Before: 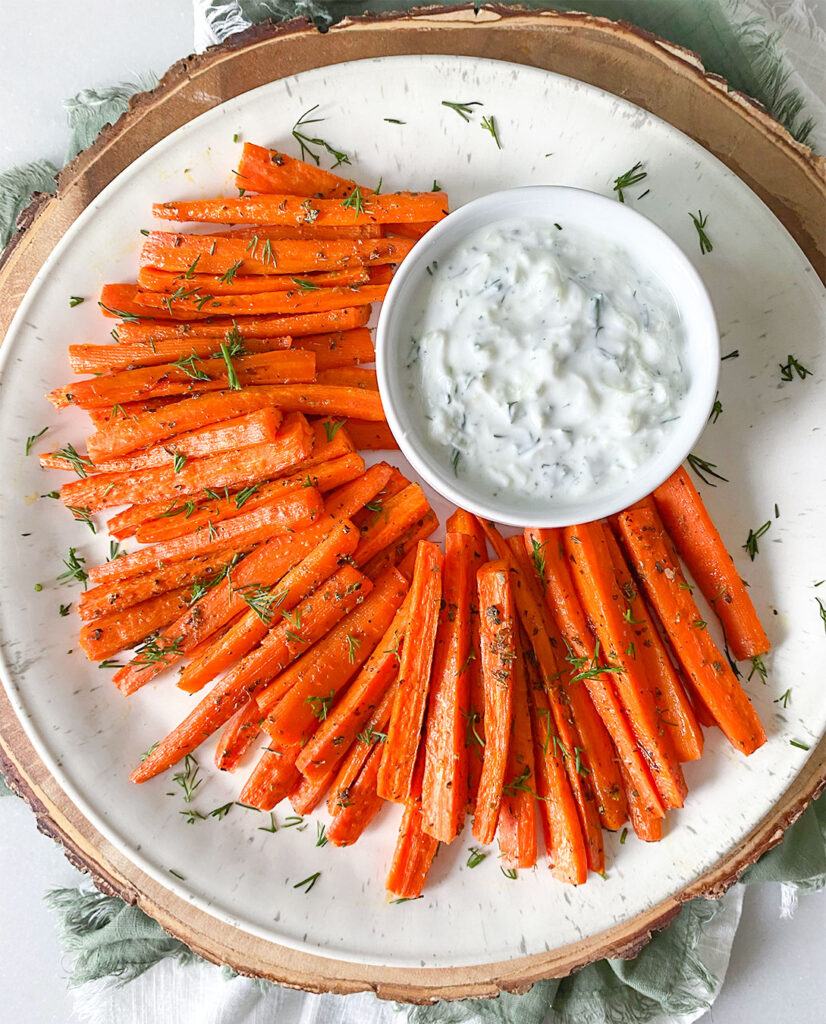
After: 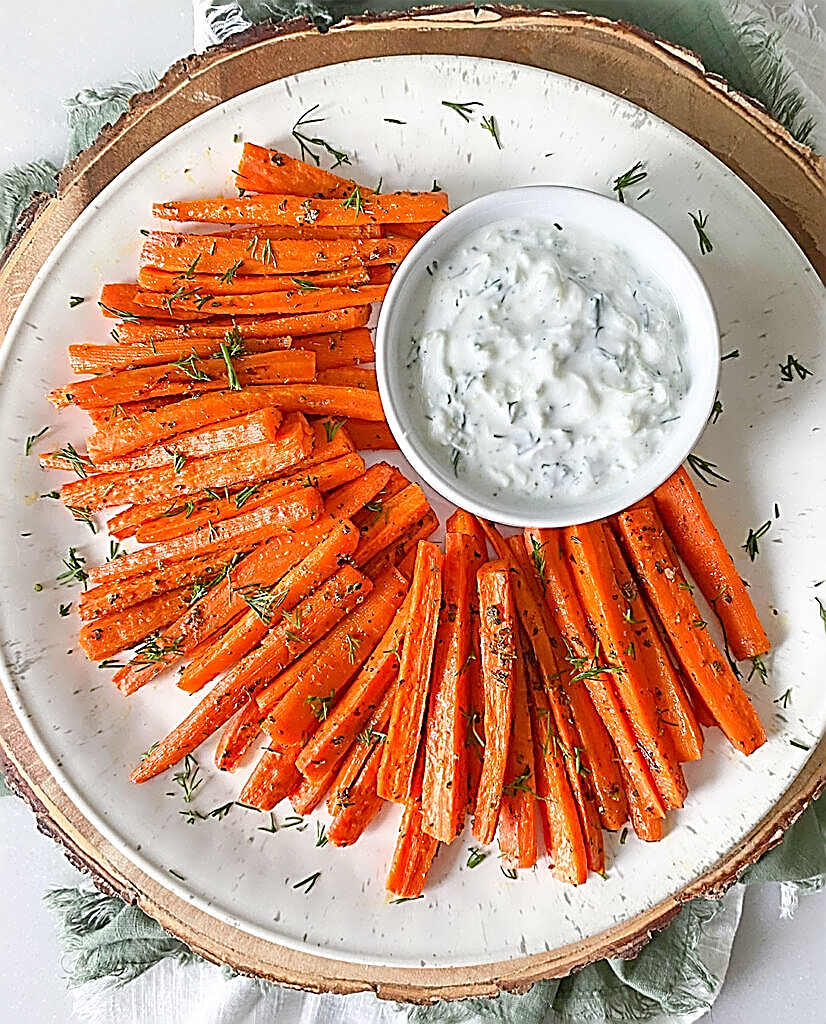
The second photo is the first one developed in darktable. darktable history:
sharpen: amount 1.872
